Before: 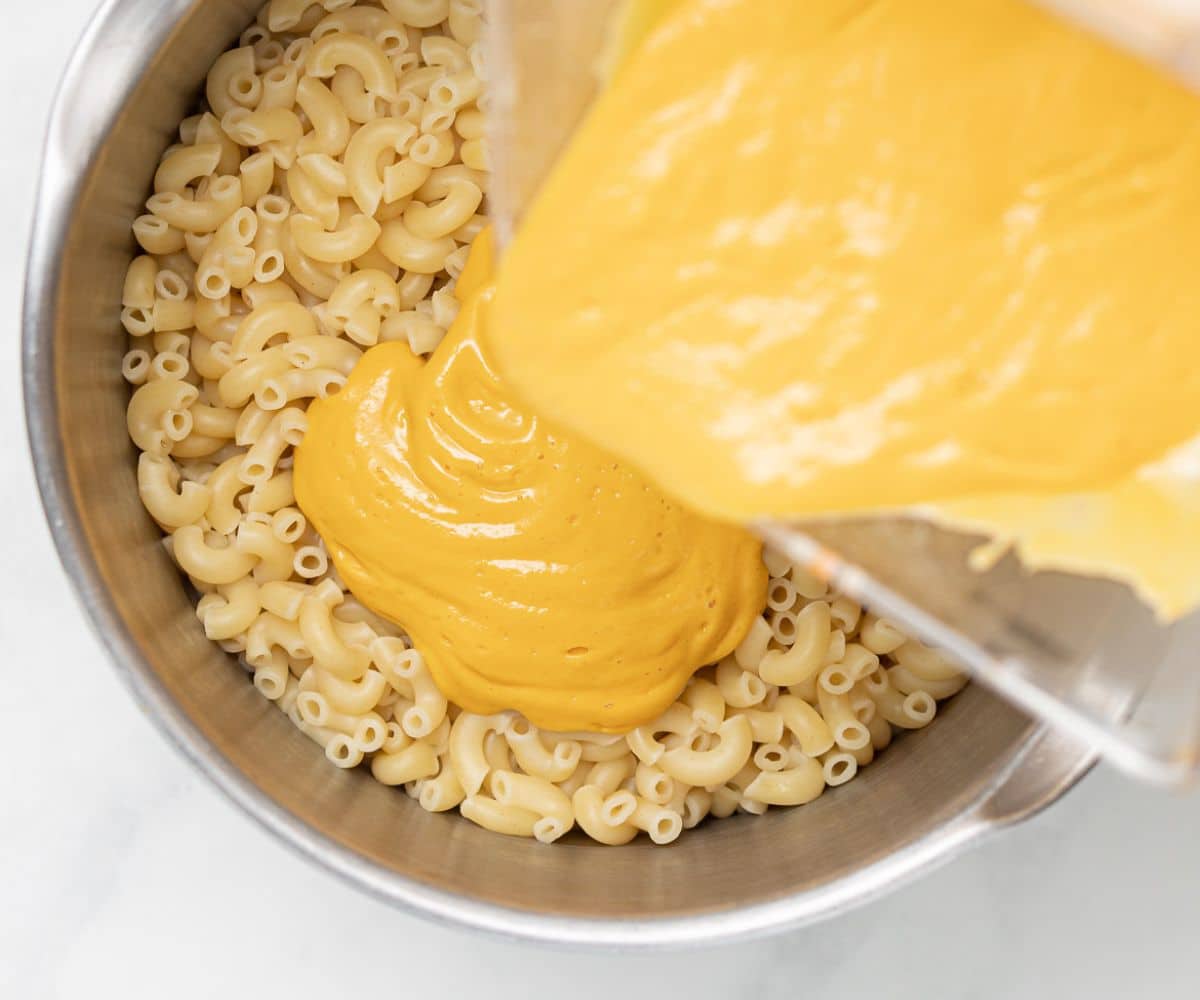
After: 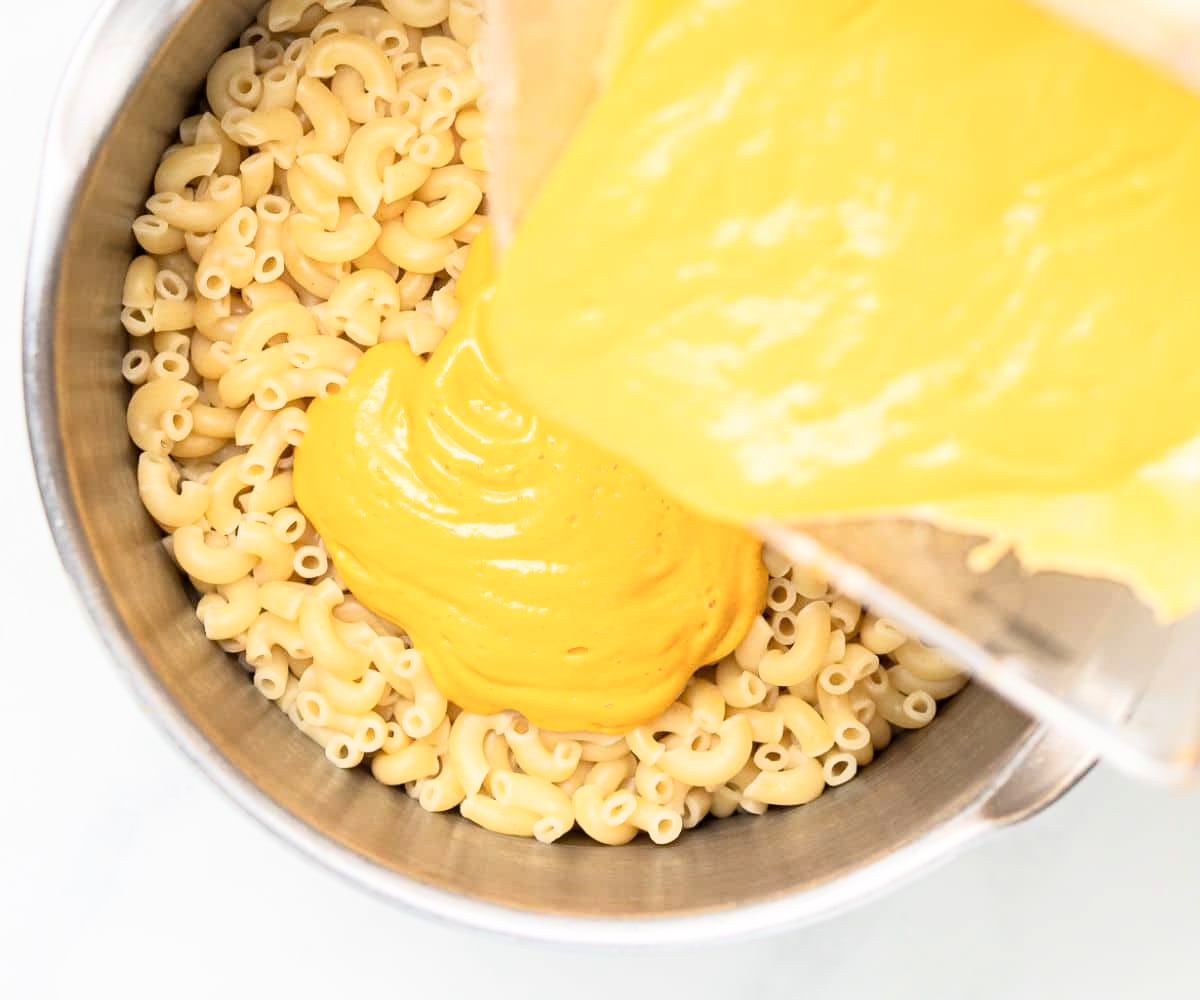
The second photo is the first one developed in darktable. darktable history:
base curve: curves: ch0 [(0, 0) (0.005, 0.002) (0.193, 0.295) (0.399, 0.664) (0.75, 0.928) (1, 1)]
